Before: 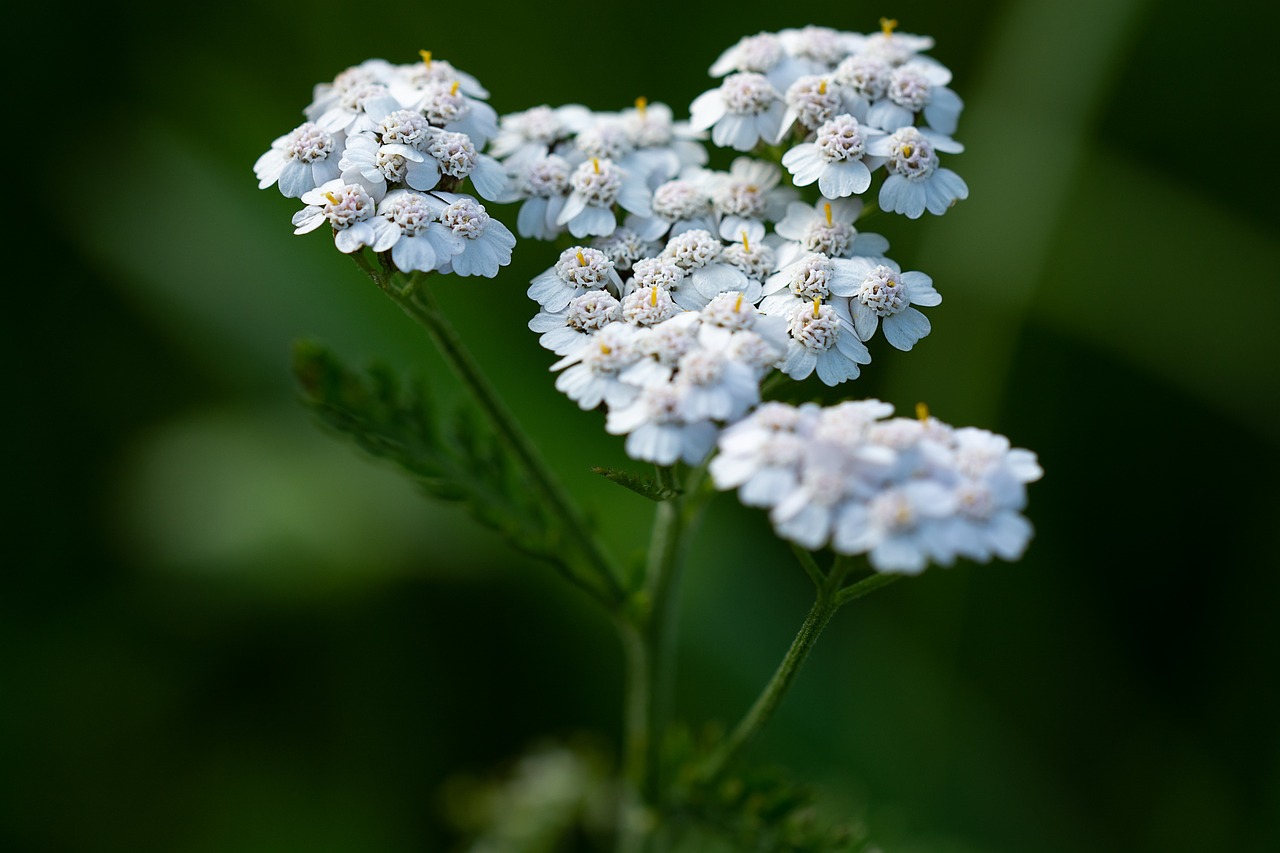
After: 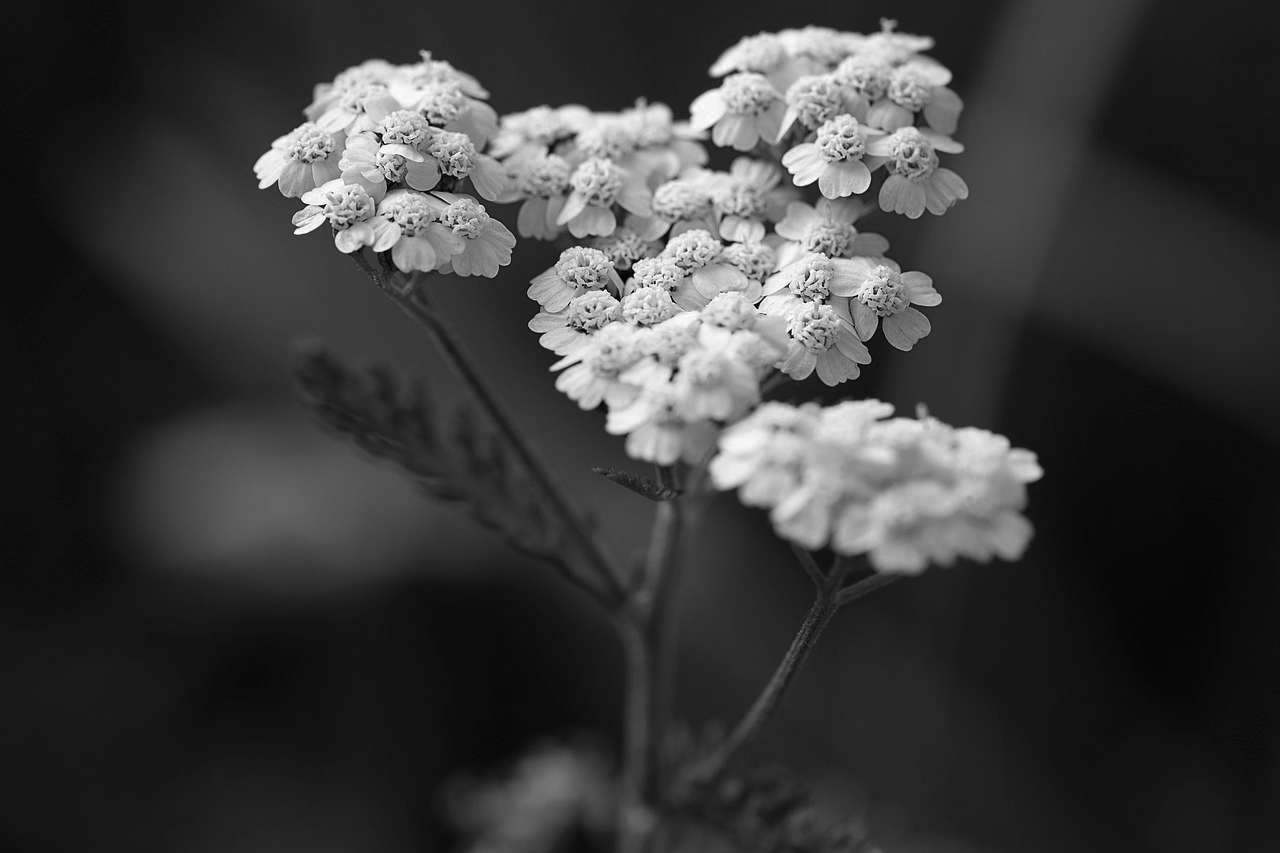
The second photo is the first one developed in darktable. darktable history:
color zones: curves: ch0 [(0.002, 0.593) (0.143, 0.417) (0.285, 0.541) (0.455, 0.289) (0.608, 0.327) (0.727, 0.283) (0.869, 0.571) (1, 0.603)]; ch1 [(0, 0) (0.143, 0) (0.286, 0) (0.429, 0) (0.571, 0) (0.714, 0) (0.857, 0)]
